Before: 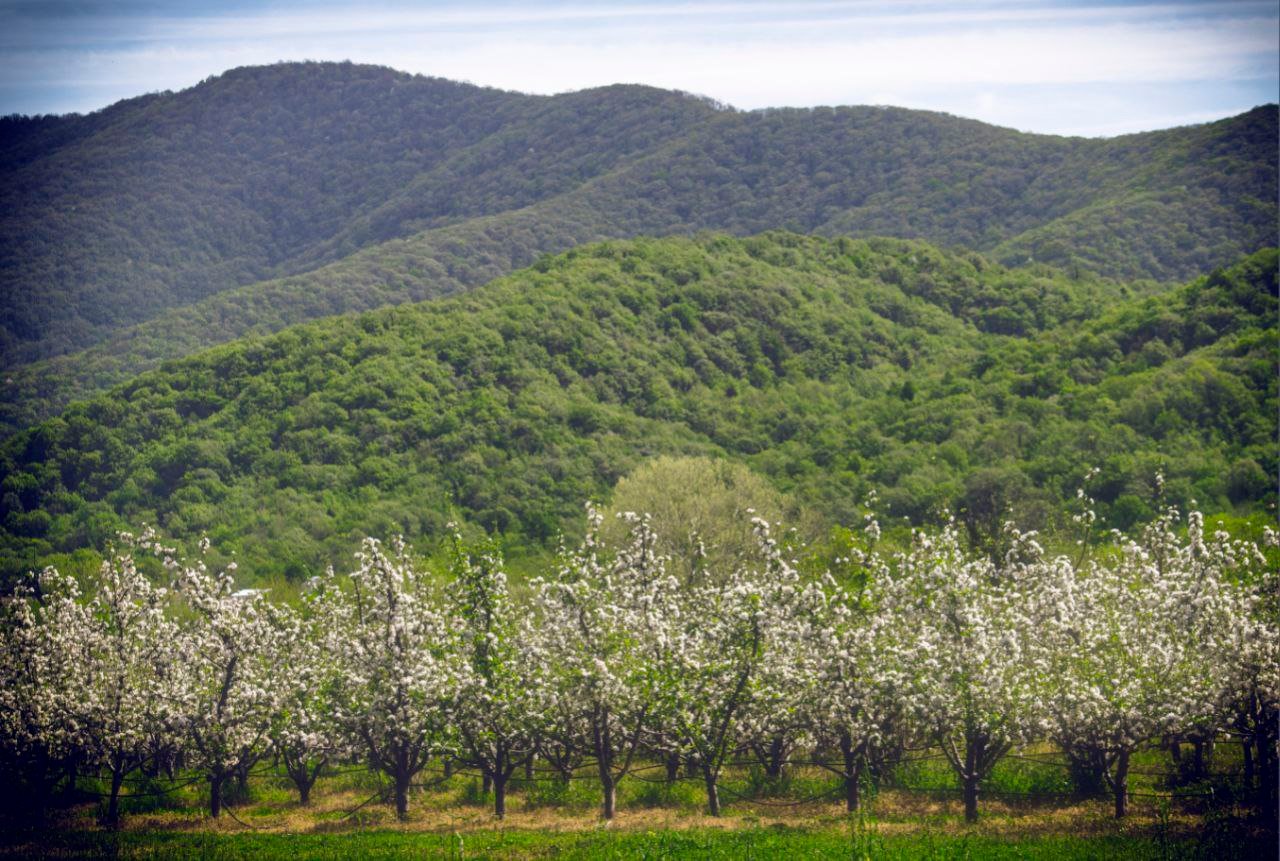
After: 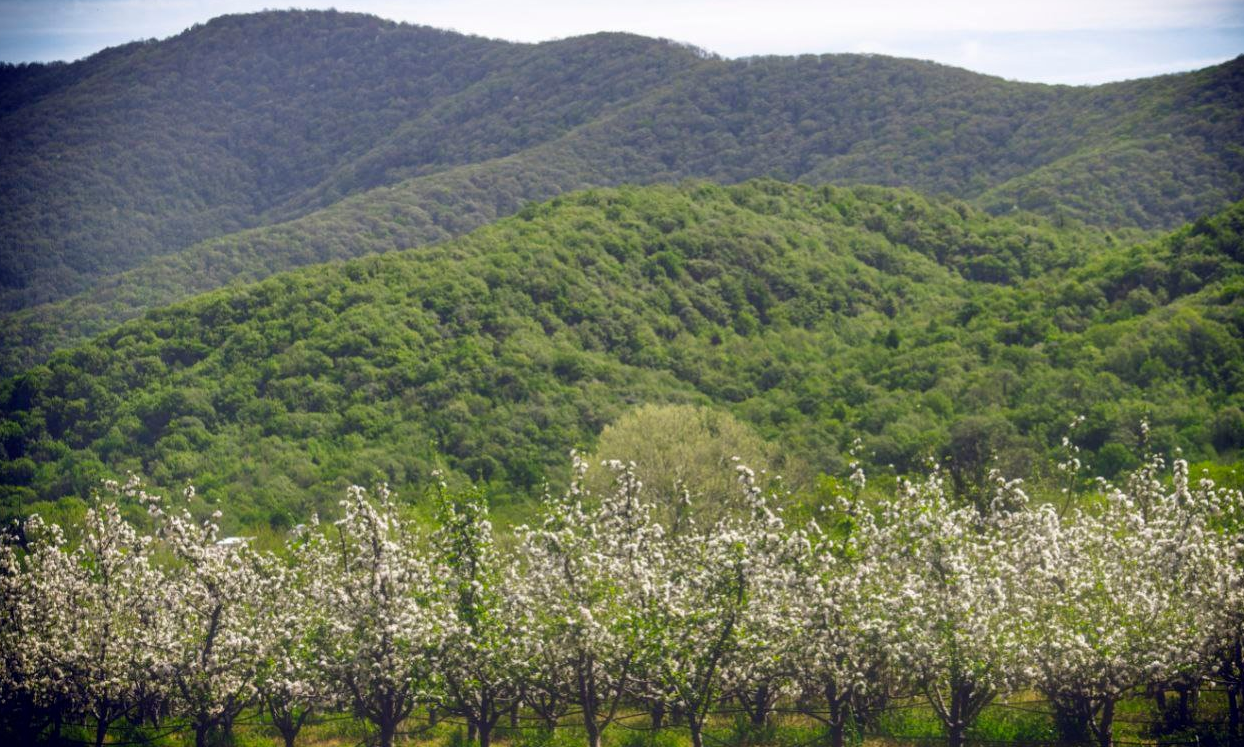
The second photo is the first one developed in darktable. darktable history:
crop: left 1.199%, top 6.125%, right 1.538%, bottom 7.114%
